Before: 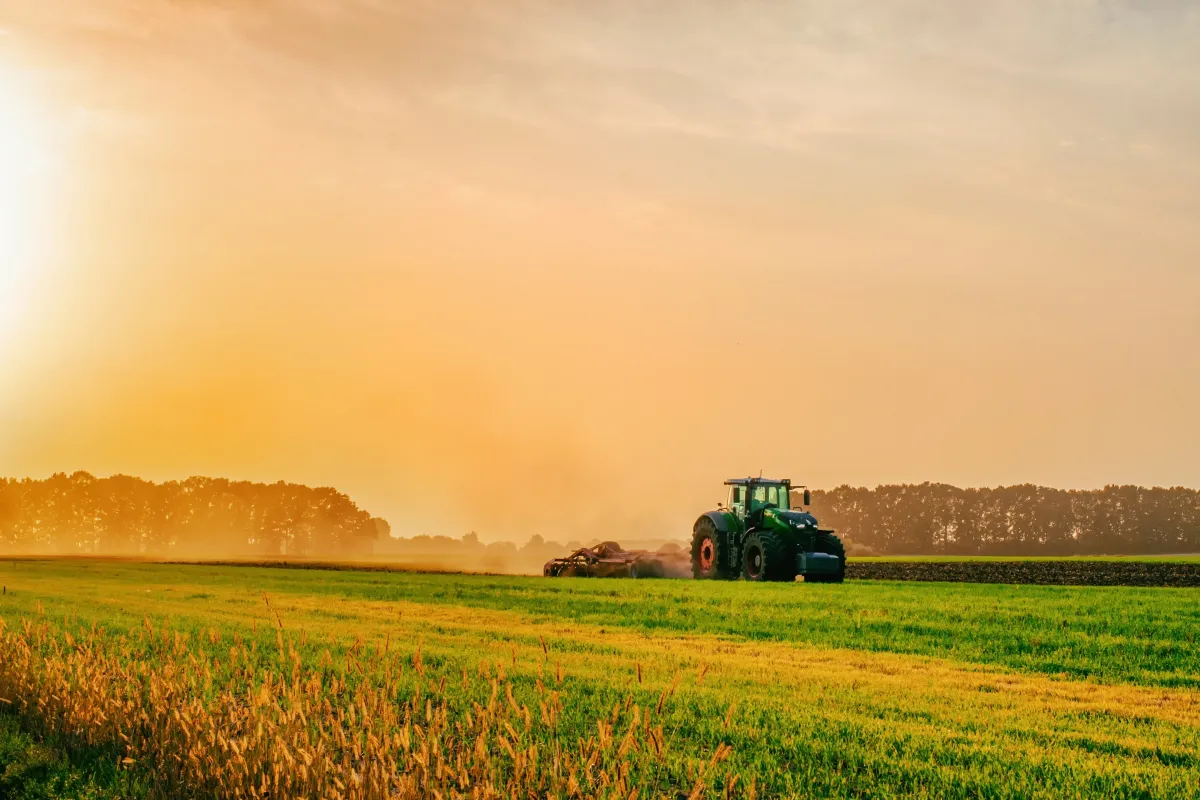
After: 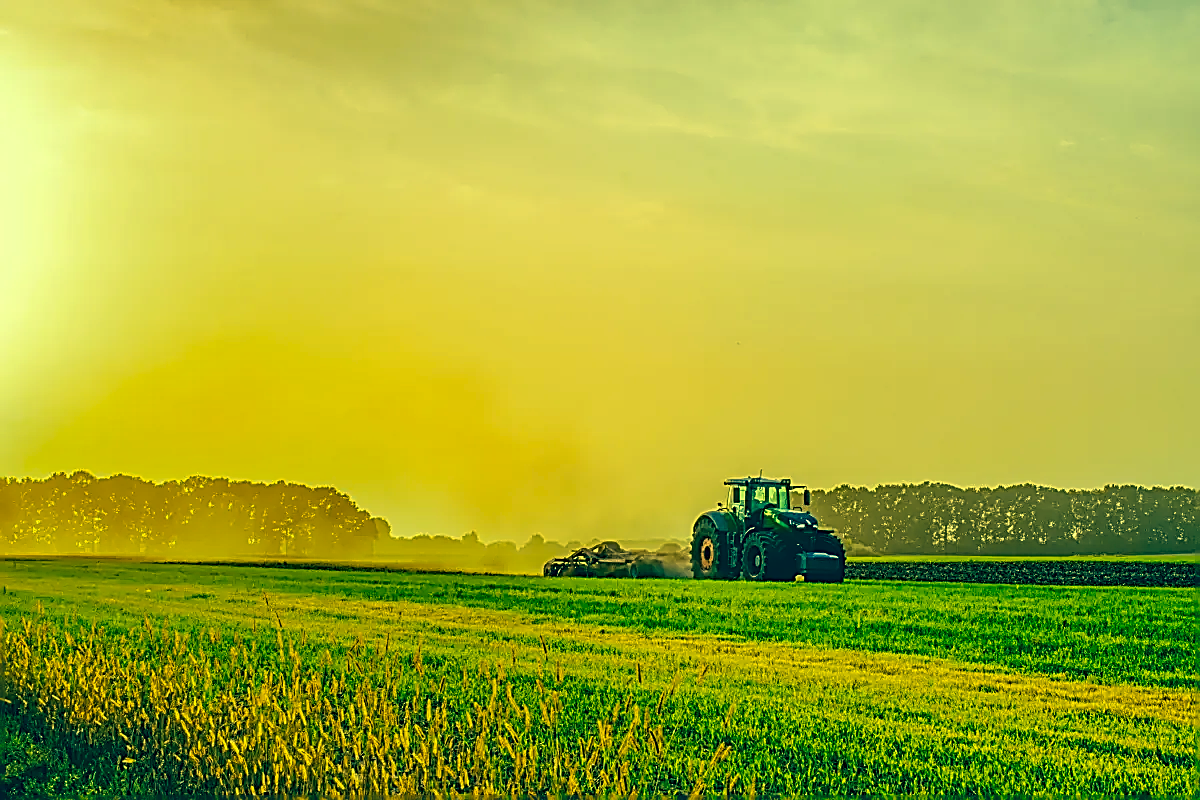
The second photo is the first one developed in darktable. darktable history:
sharpen: amount 2
local contrast: on, module defaults
color correction: highlights a* -15.58, highlights b* 40, shadows a* -40, shadows b* -26.18
